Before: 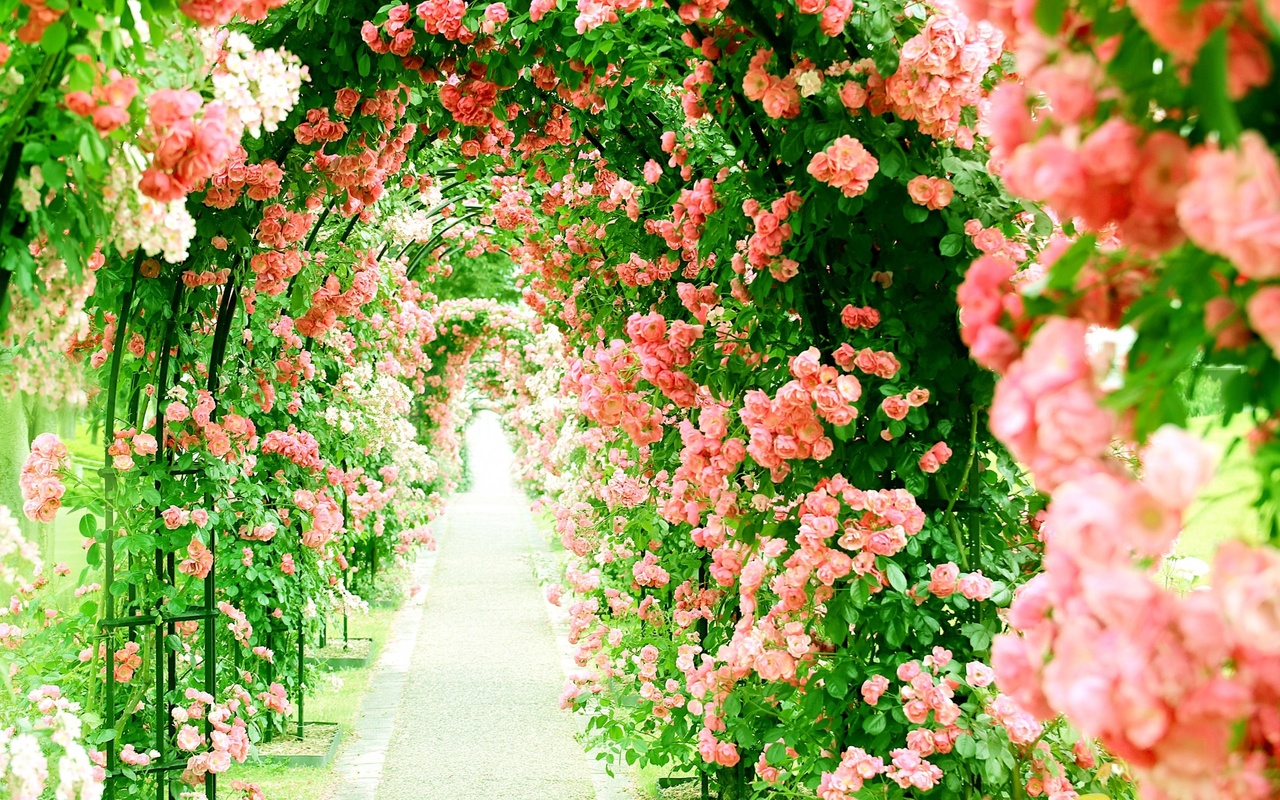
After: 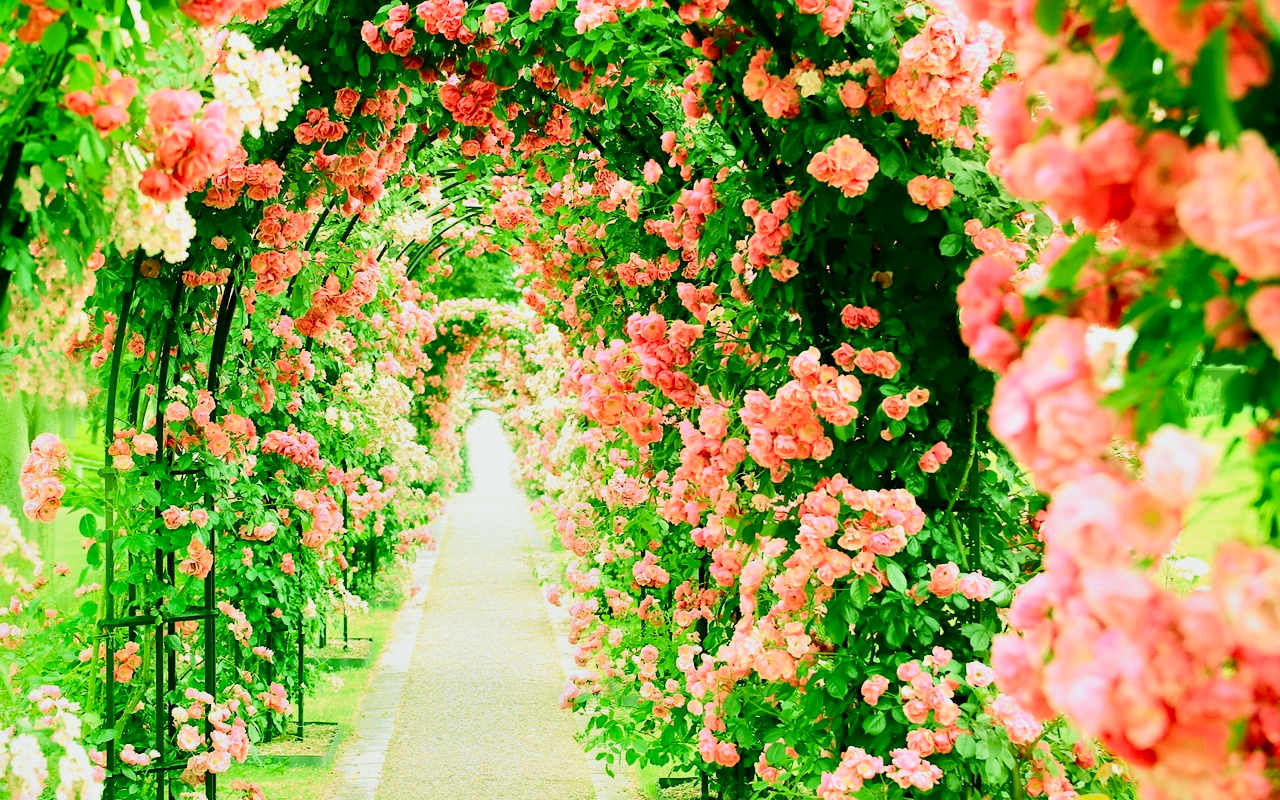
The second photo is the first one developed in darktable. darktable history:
contrast brightness saturation: saturation -0.038
tone curve: curves: ch0 [(0, 0.003) (0.113, 0.081) (0.207, 0.184) (0.515, 0.612) (0.712, 0.793) (0.984, 0.961)]; ch1 [(0, 0) (0.172, 0.123) (0.317, 0.272) (0.414, 0.382) (0.476, 0.479) (0.505, 0.498) (0.534, 0.534) (0.621, 0.65) (0.709, 0.764) (1, 1)]; ch2 [(0, 0) (0.411, 0.424) (0.505, 0.505) (0.521, 0.524) (0.537, 0.57) (0.65, 0.699) (1, 1)], color space Lab, independent channels, preserve colors none
shadows and highlights: shadows 43.61, white point adjustment -1.44, soften with gaussian
